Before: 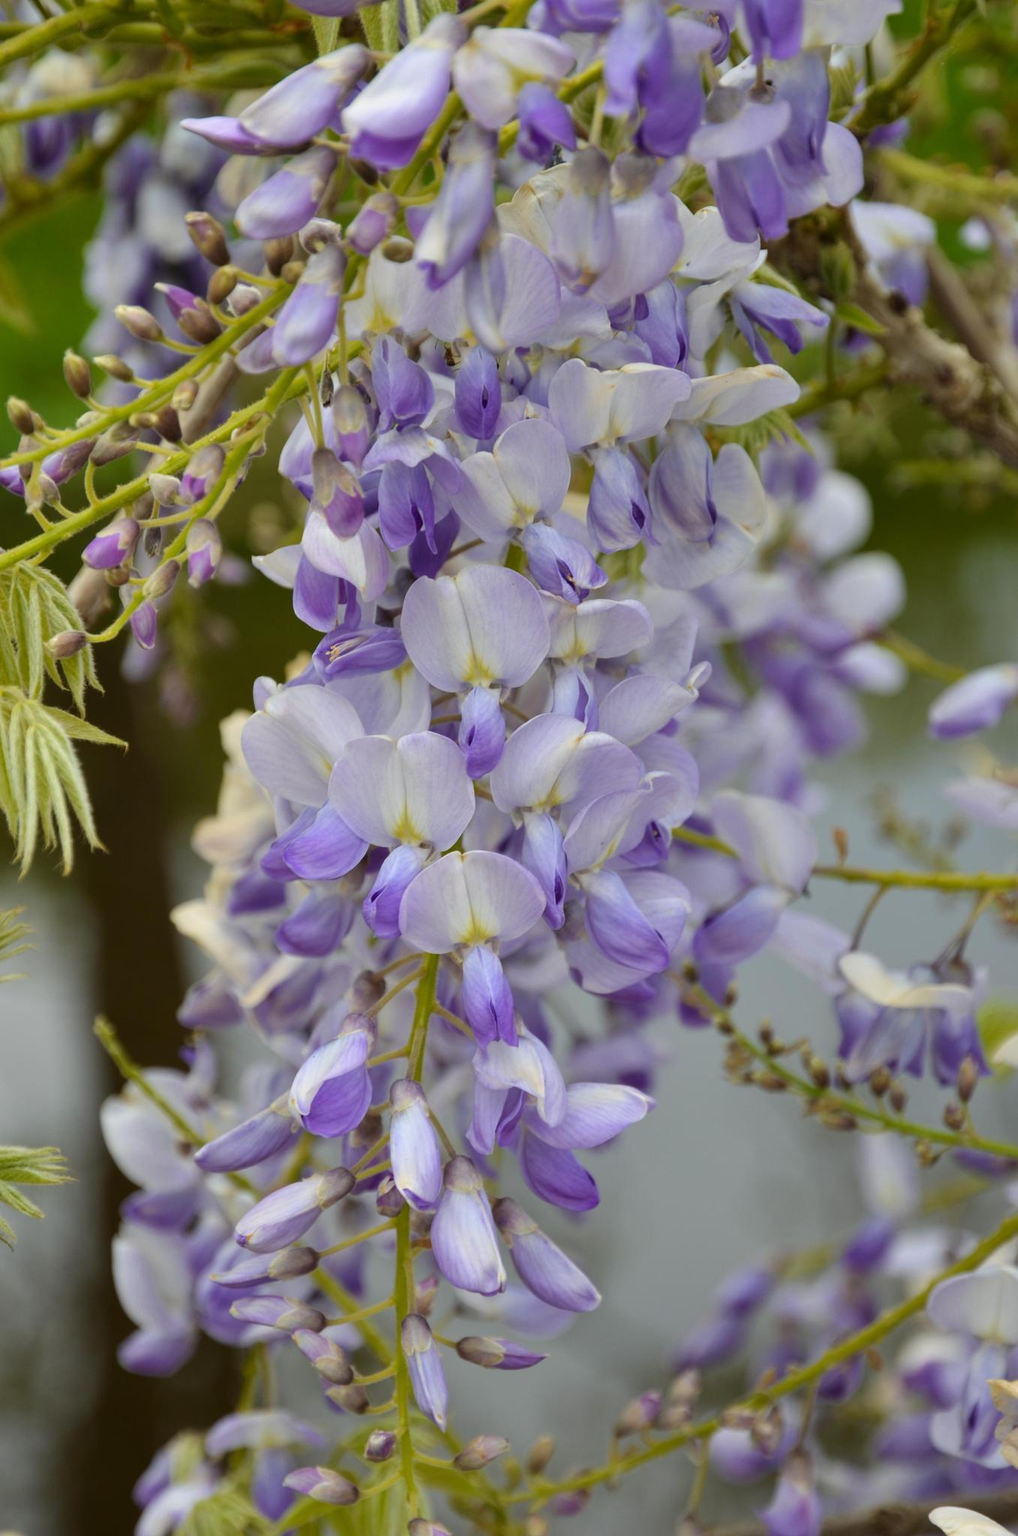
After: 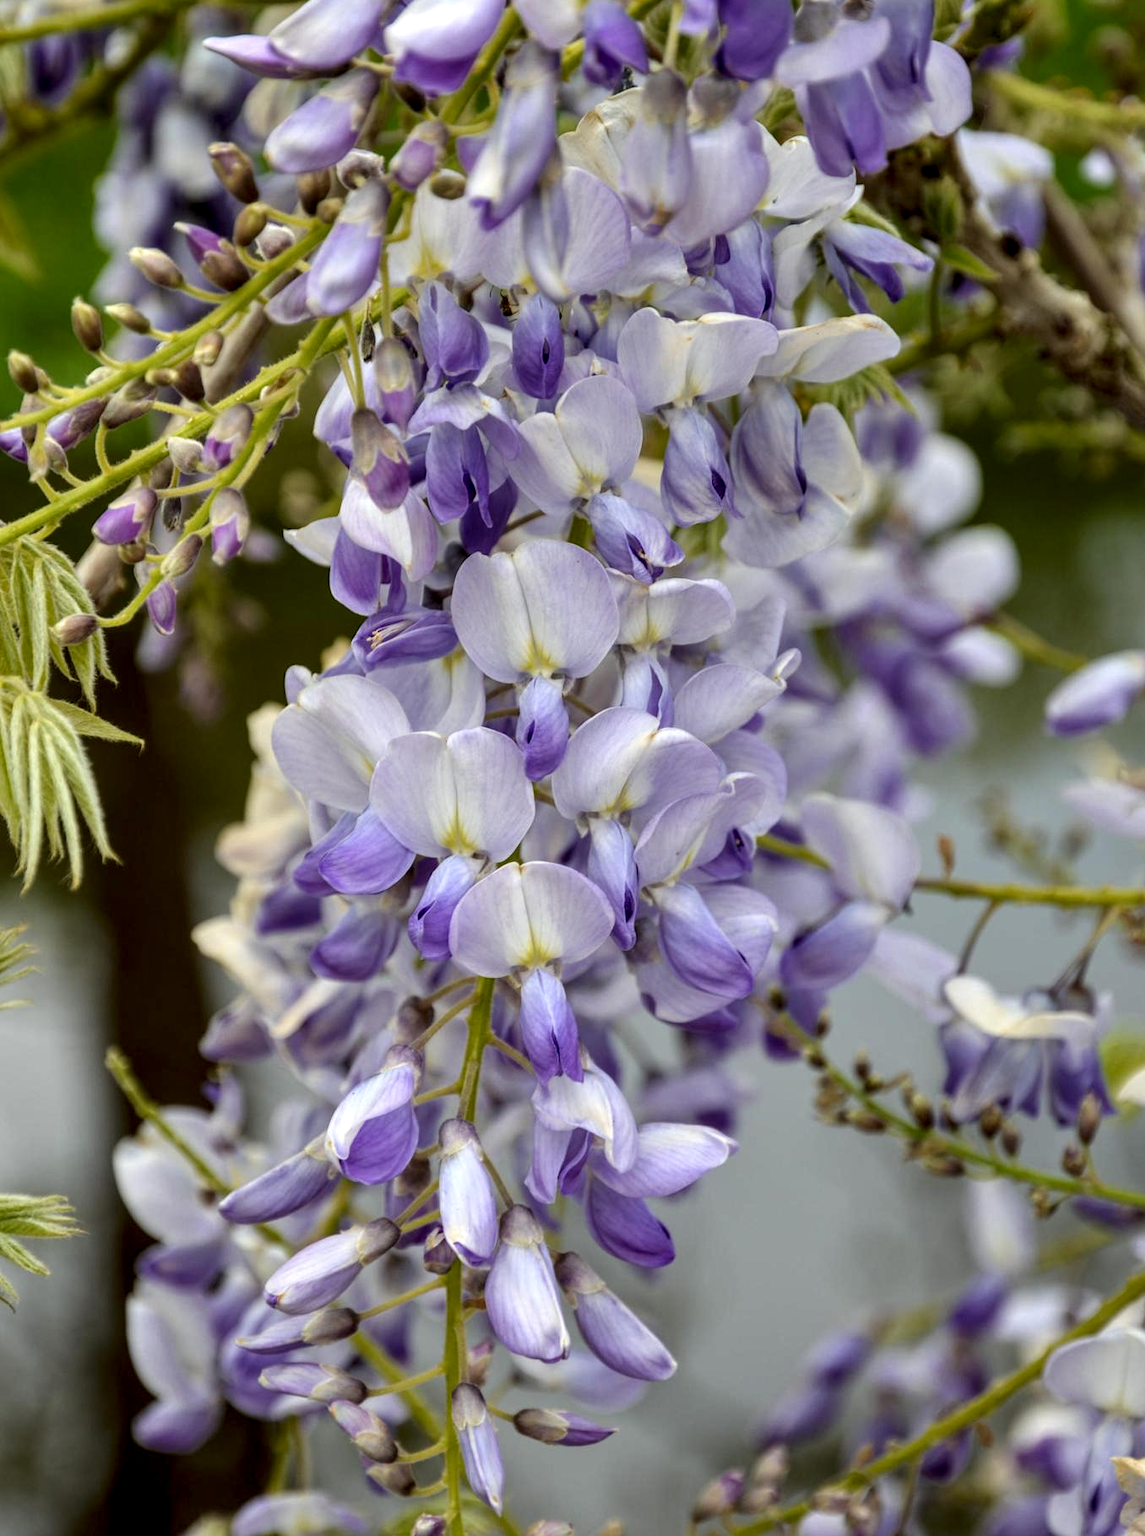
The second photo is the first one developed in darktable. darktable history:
local contrast: highlights 60%, shadows 61%, detail 160%
crop and rotate: top 5.591%, bottom 5.59%
